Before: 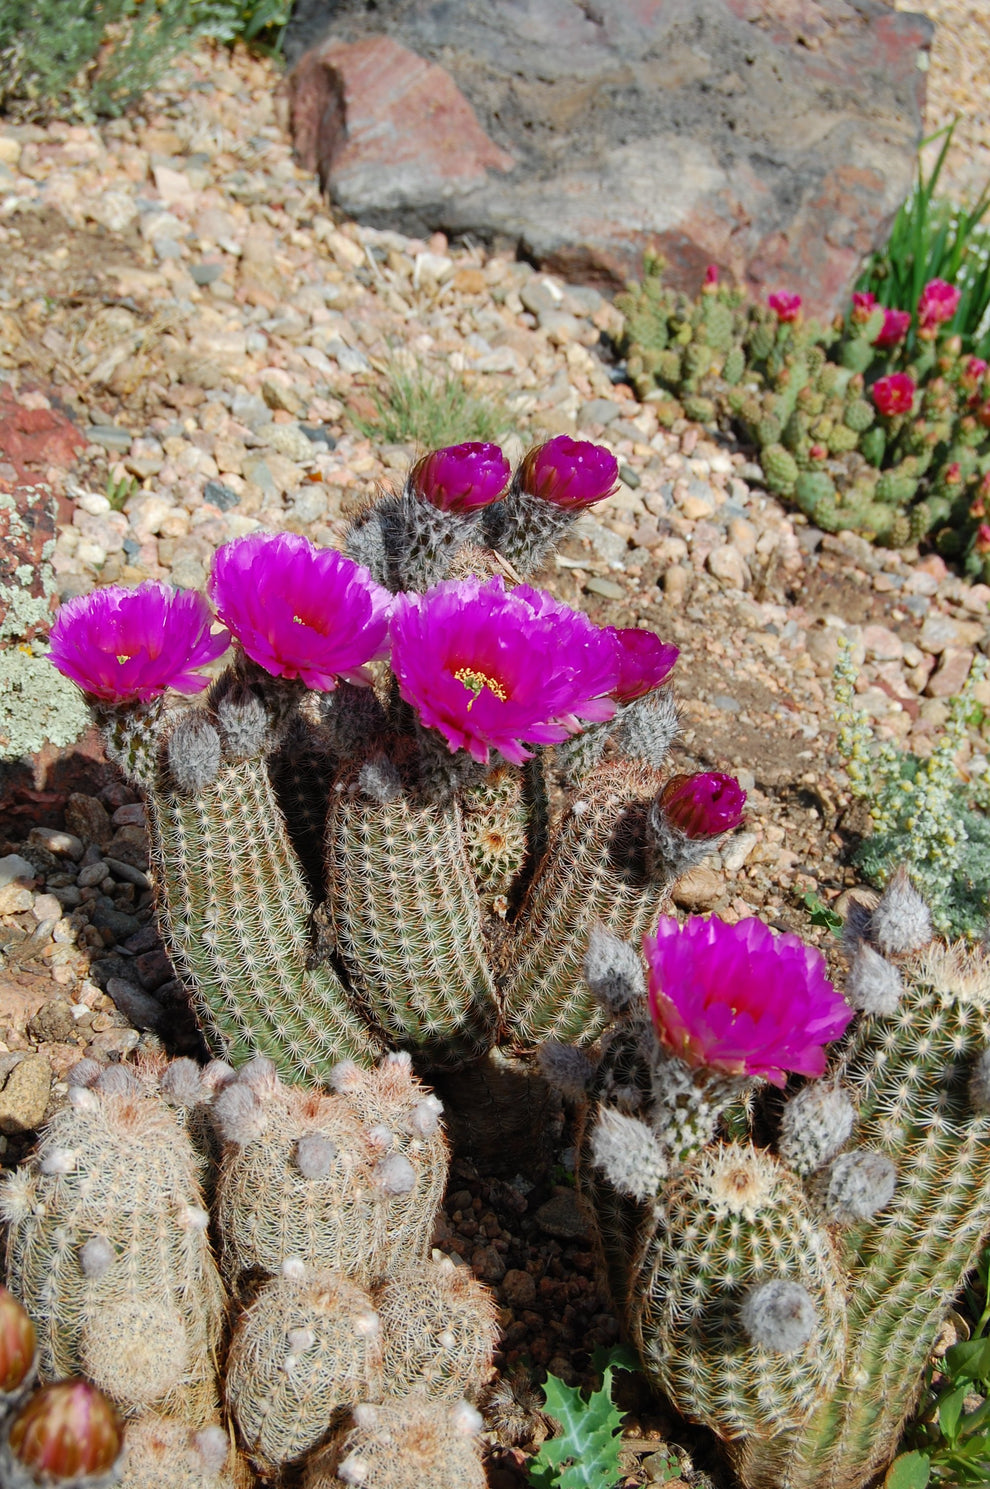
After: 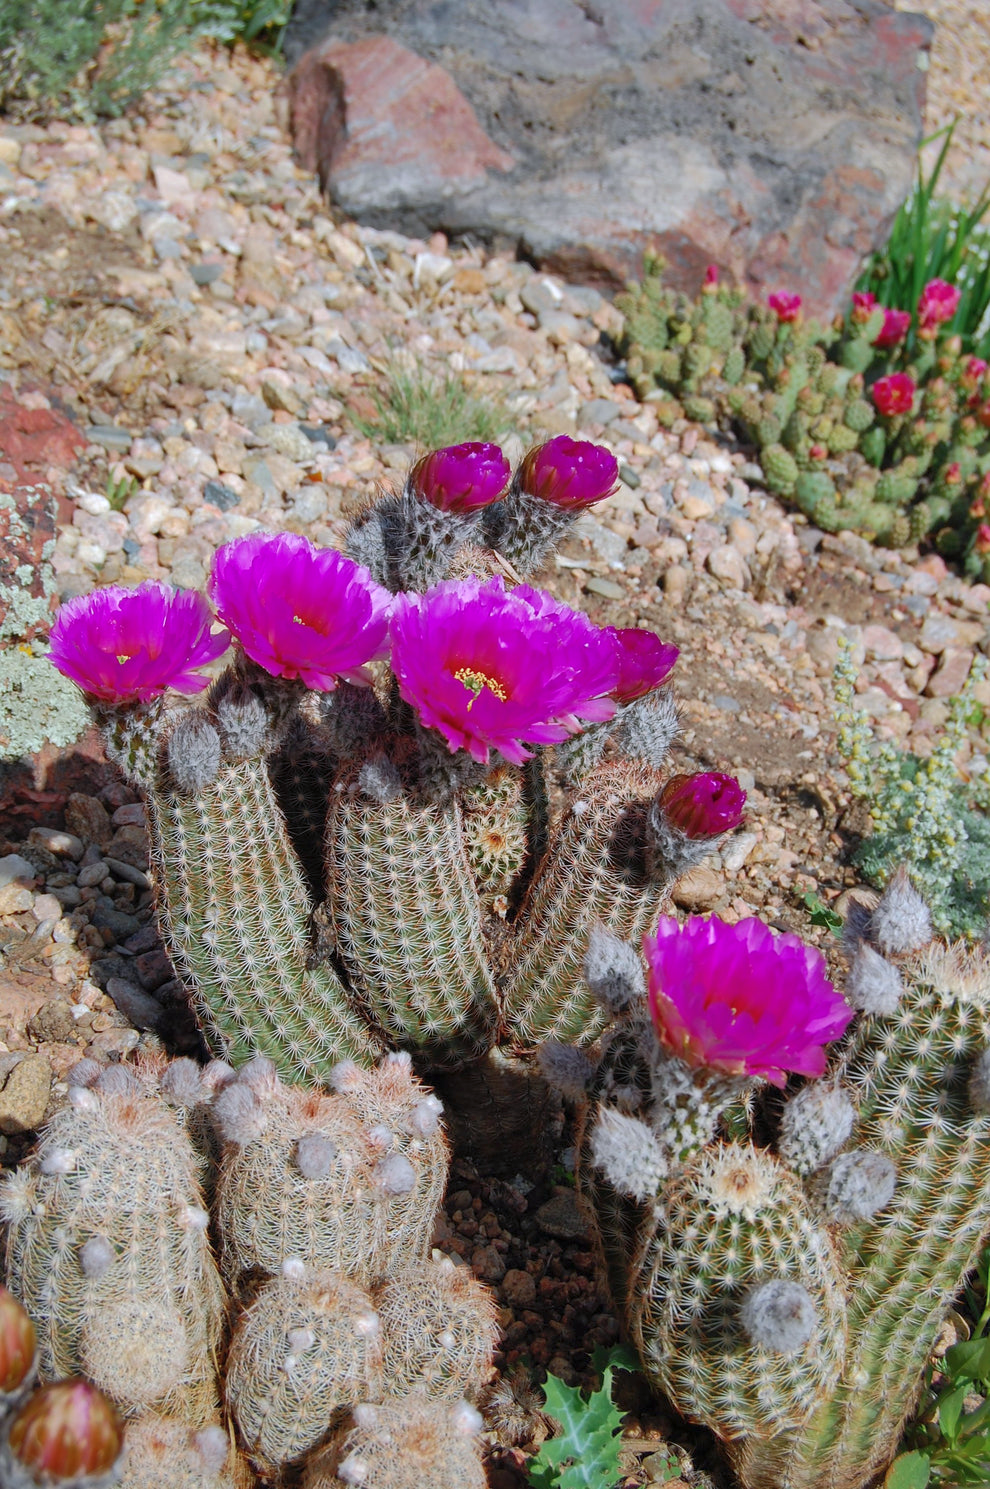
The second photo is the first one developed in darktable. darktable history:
shadows and highlights: on, module defaults
color calibration: illuminant as shot in camera, x 0.358, y 0.373, temperature 4628.91 K, saturation algorithm version 1 (2020)
